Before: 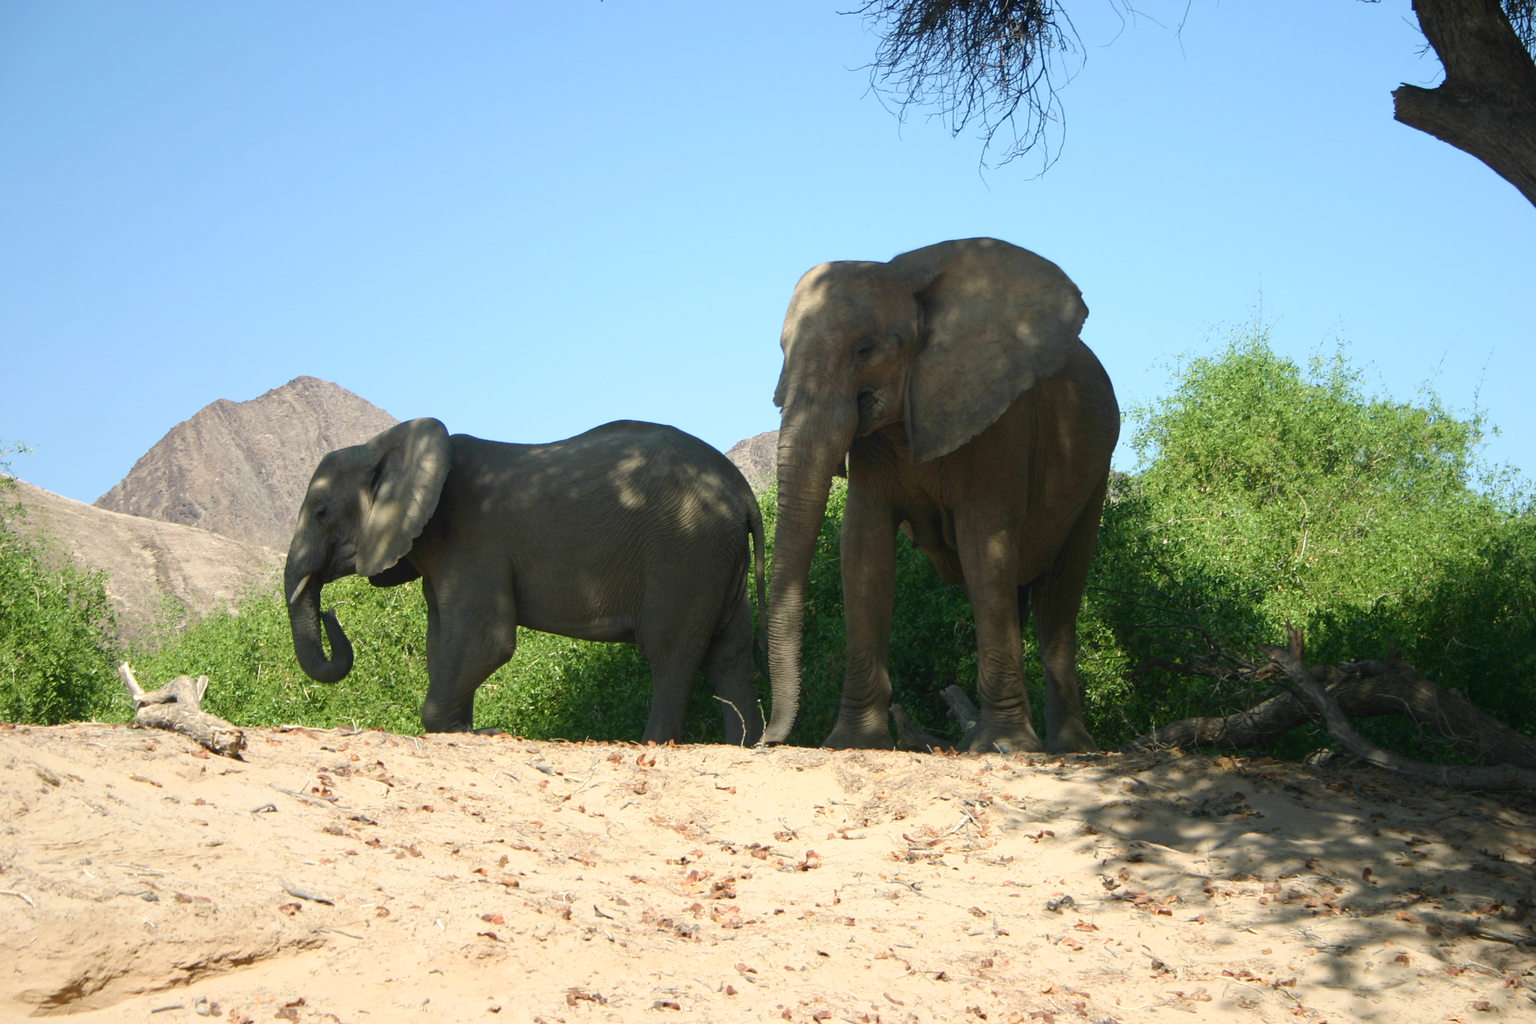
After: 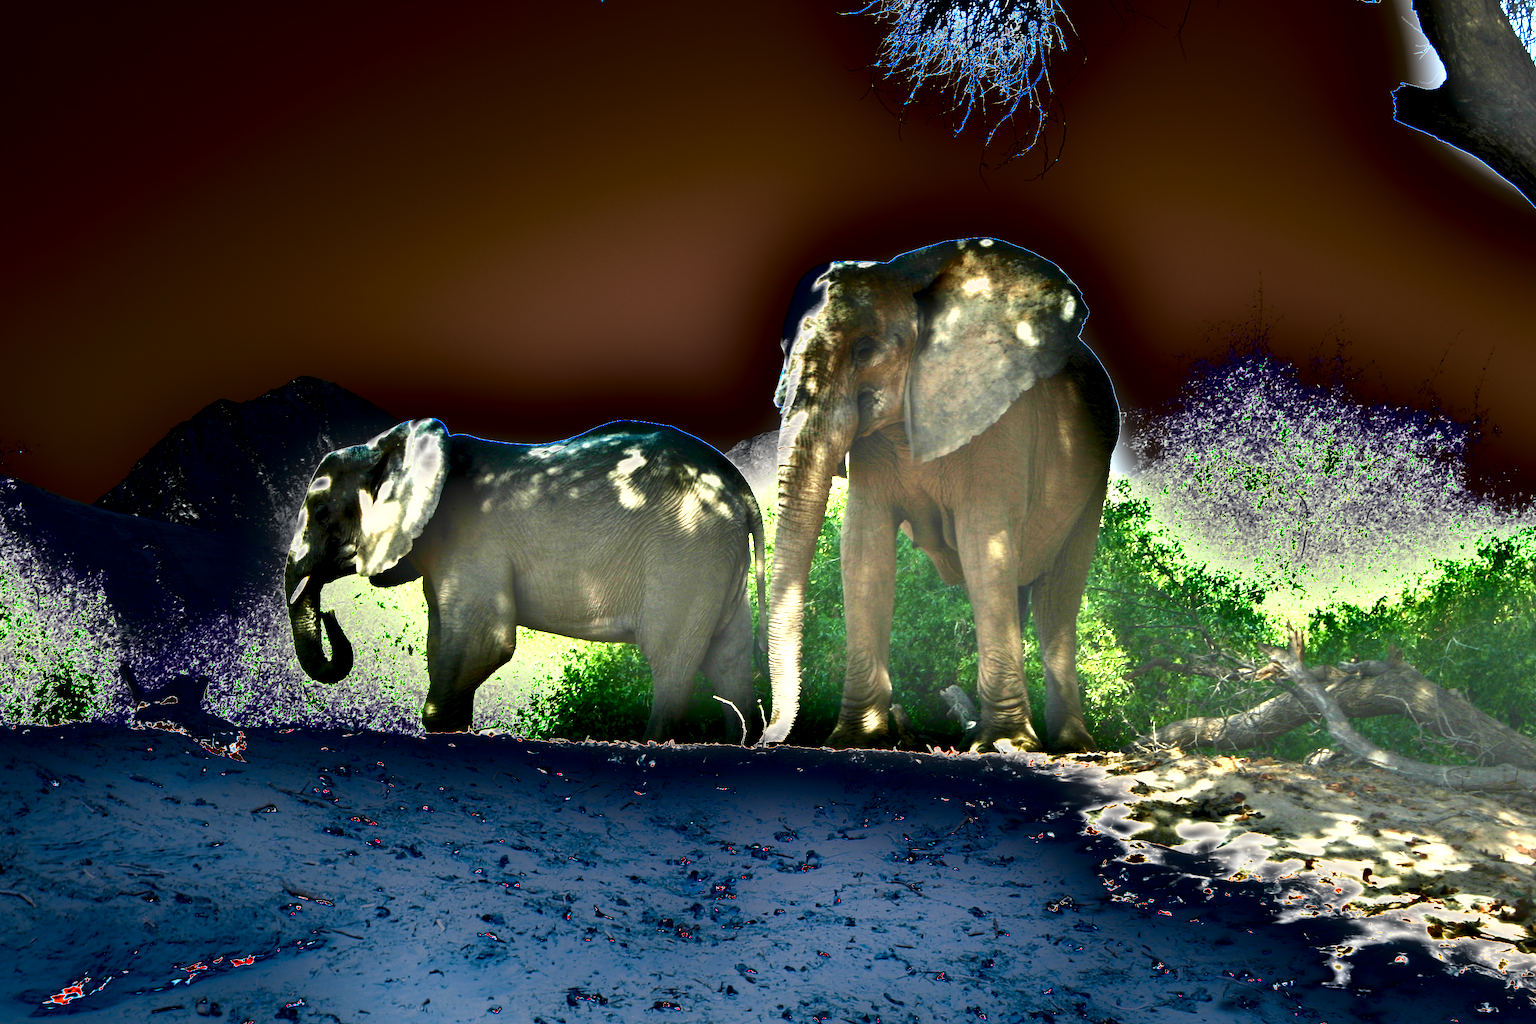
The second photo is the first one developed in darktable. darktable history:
exposure: exposure 3.056 EV, compensate highlight preservation false
shadows and highlights: shadows 75.6, highlights -60.86, soften with gaussian
